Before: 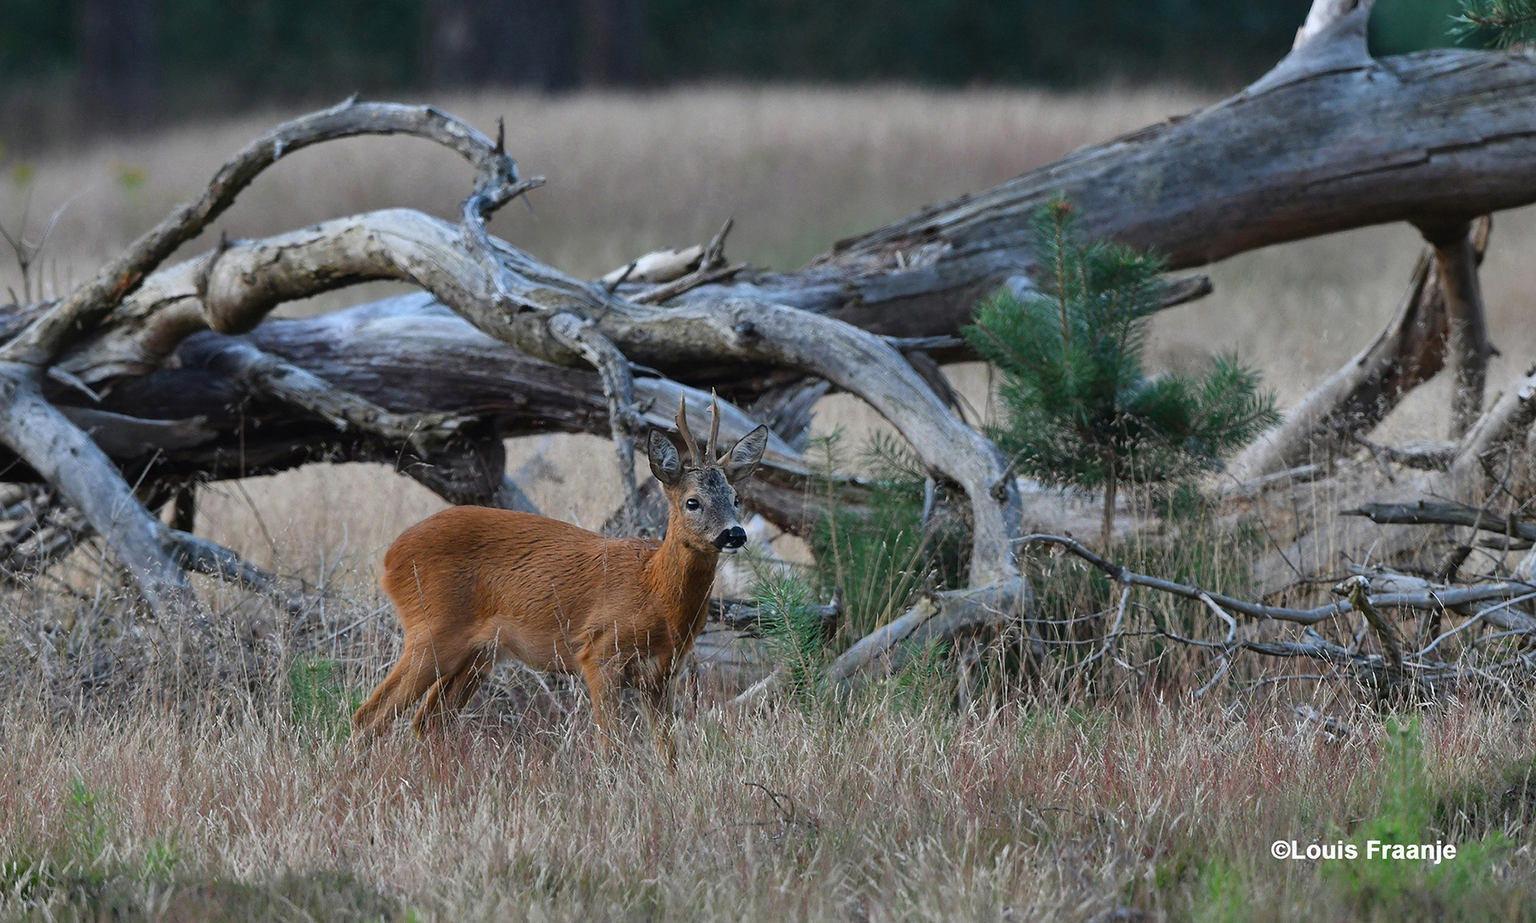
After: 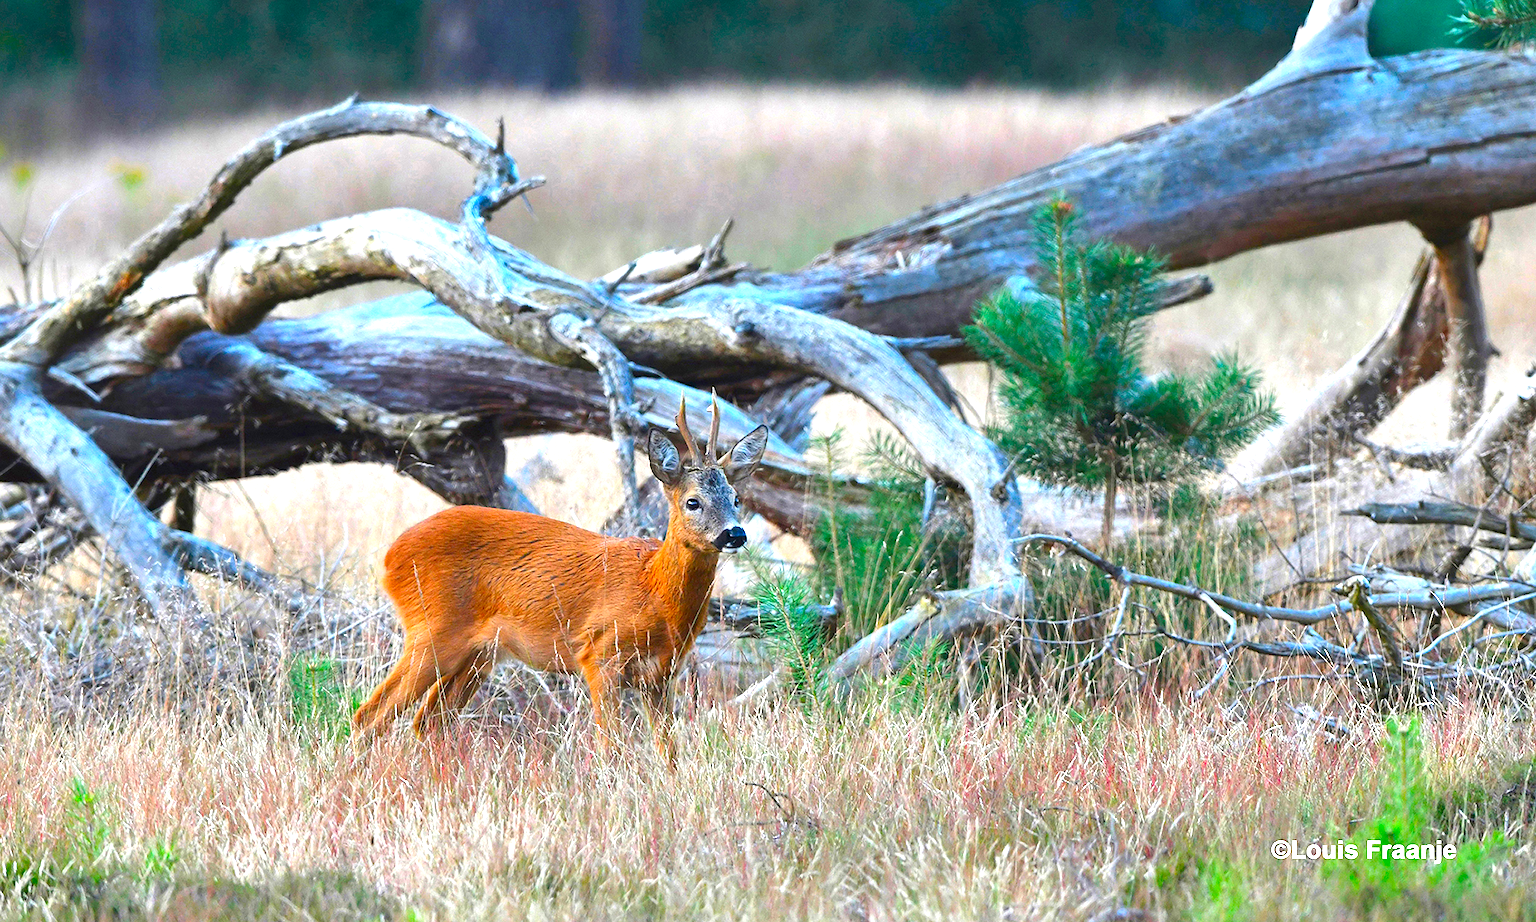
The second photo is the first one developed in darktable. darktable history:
exposure: exposure 1.505 EV, compensate highlight preservation false
color correction: highlights b* 0.023, saturation 1.78
